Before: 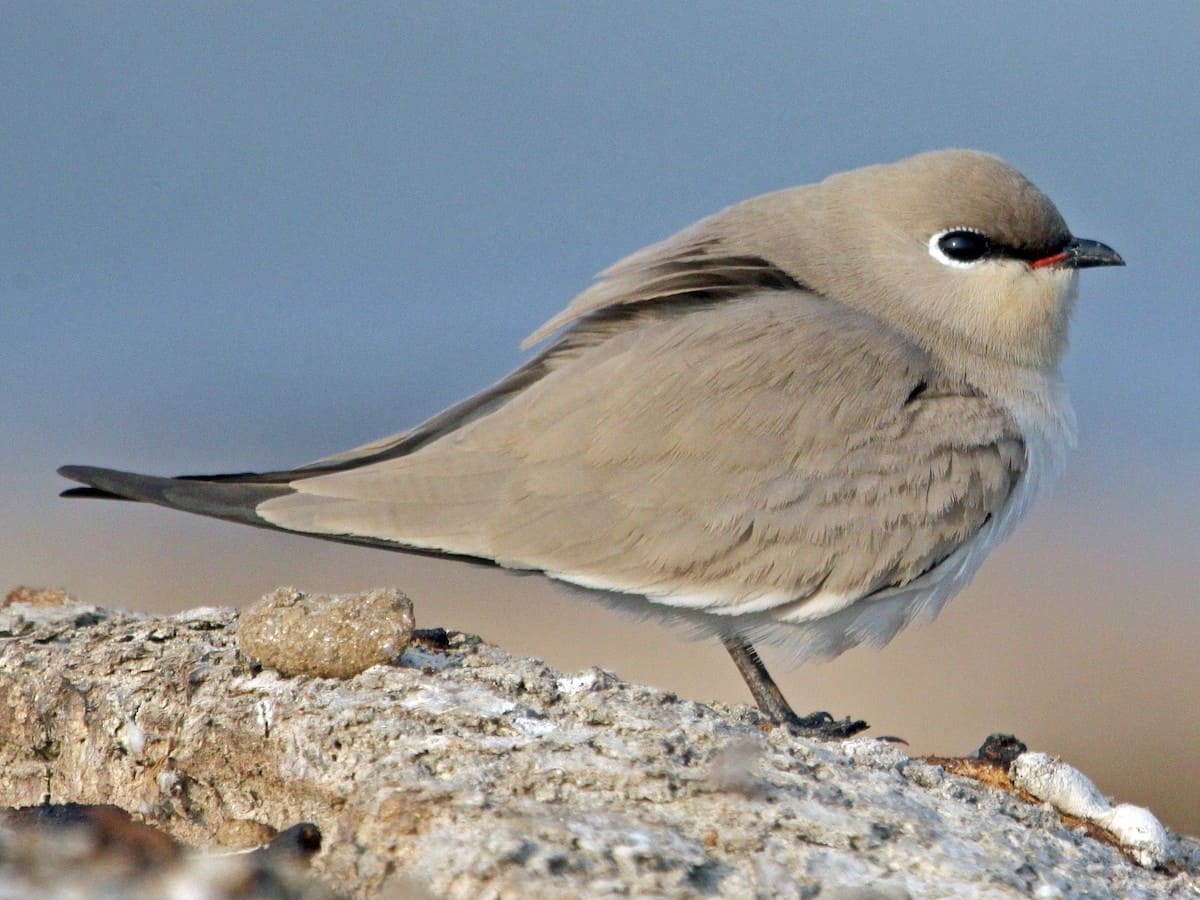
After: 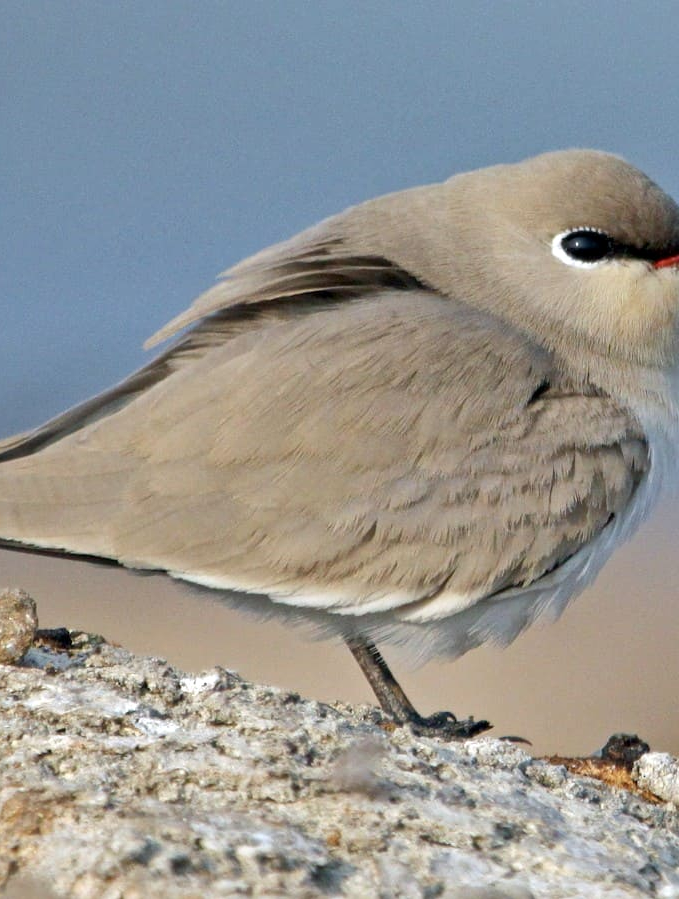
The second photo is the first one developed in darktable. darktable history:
local contrast: mode bilateral grid, contrast 20, coarseness 50, detail 120%, midtone range 0.2
crop: left 31.458%, top 0%, right 11.876%
